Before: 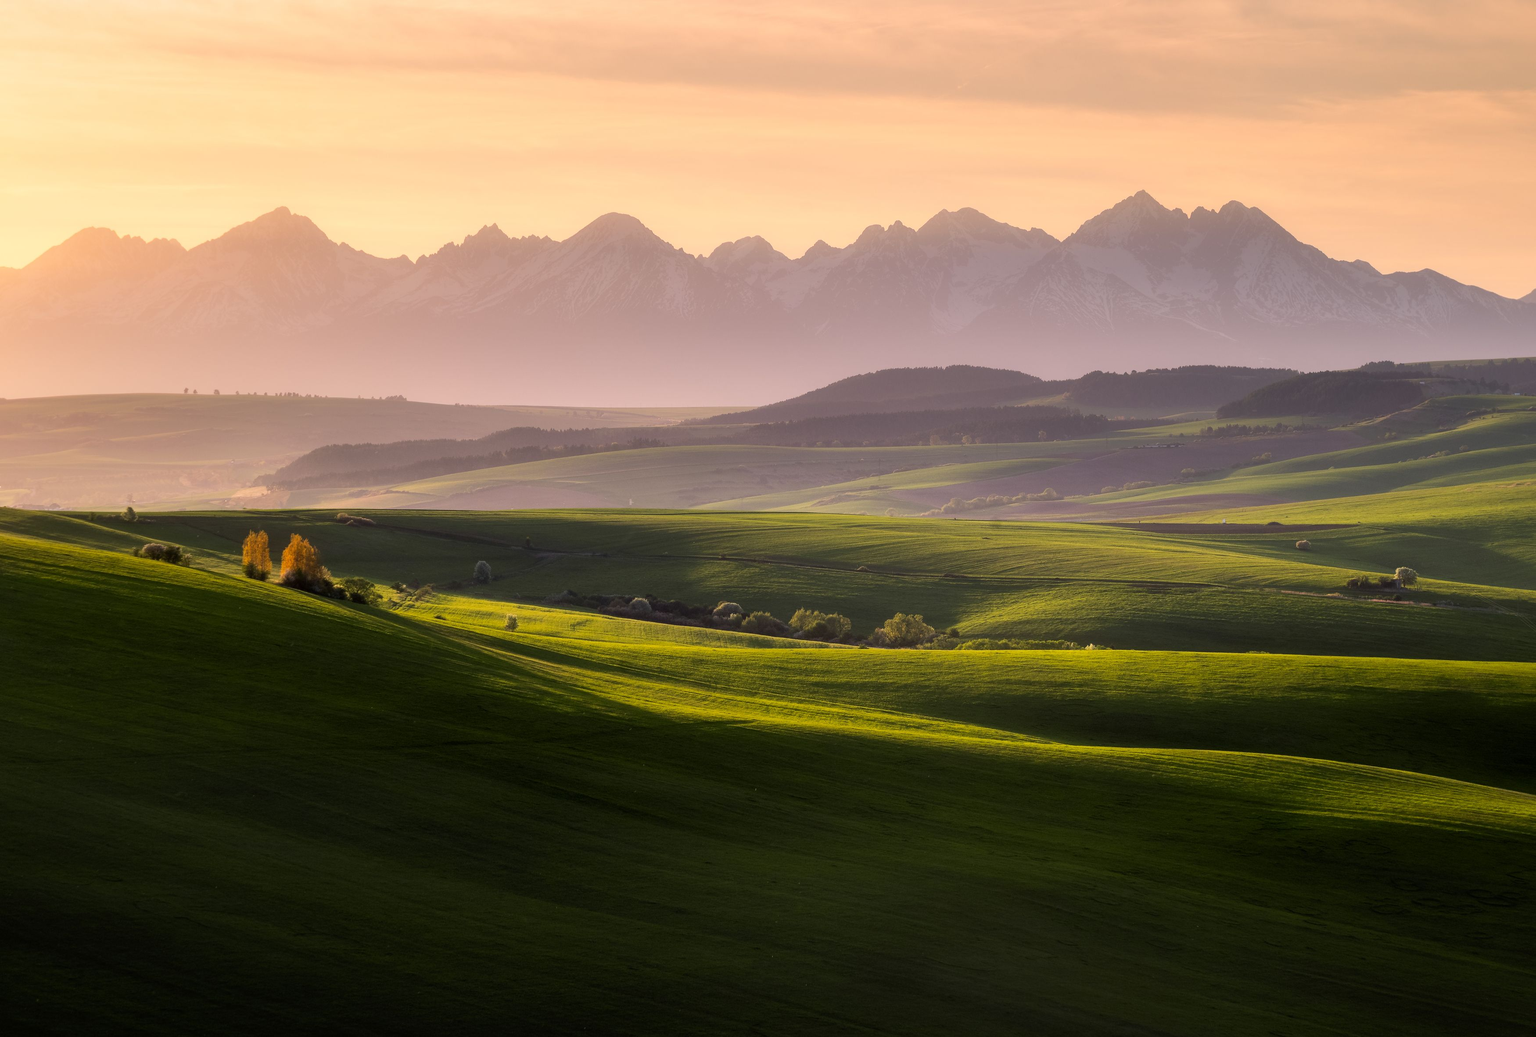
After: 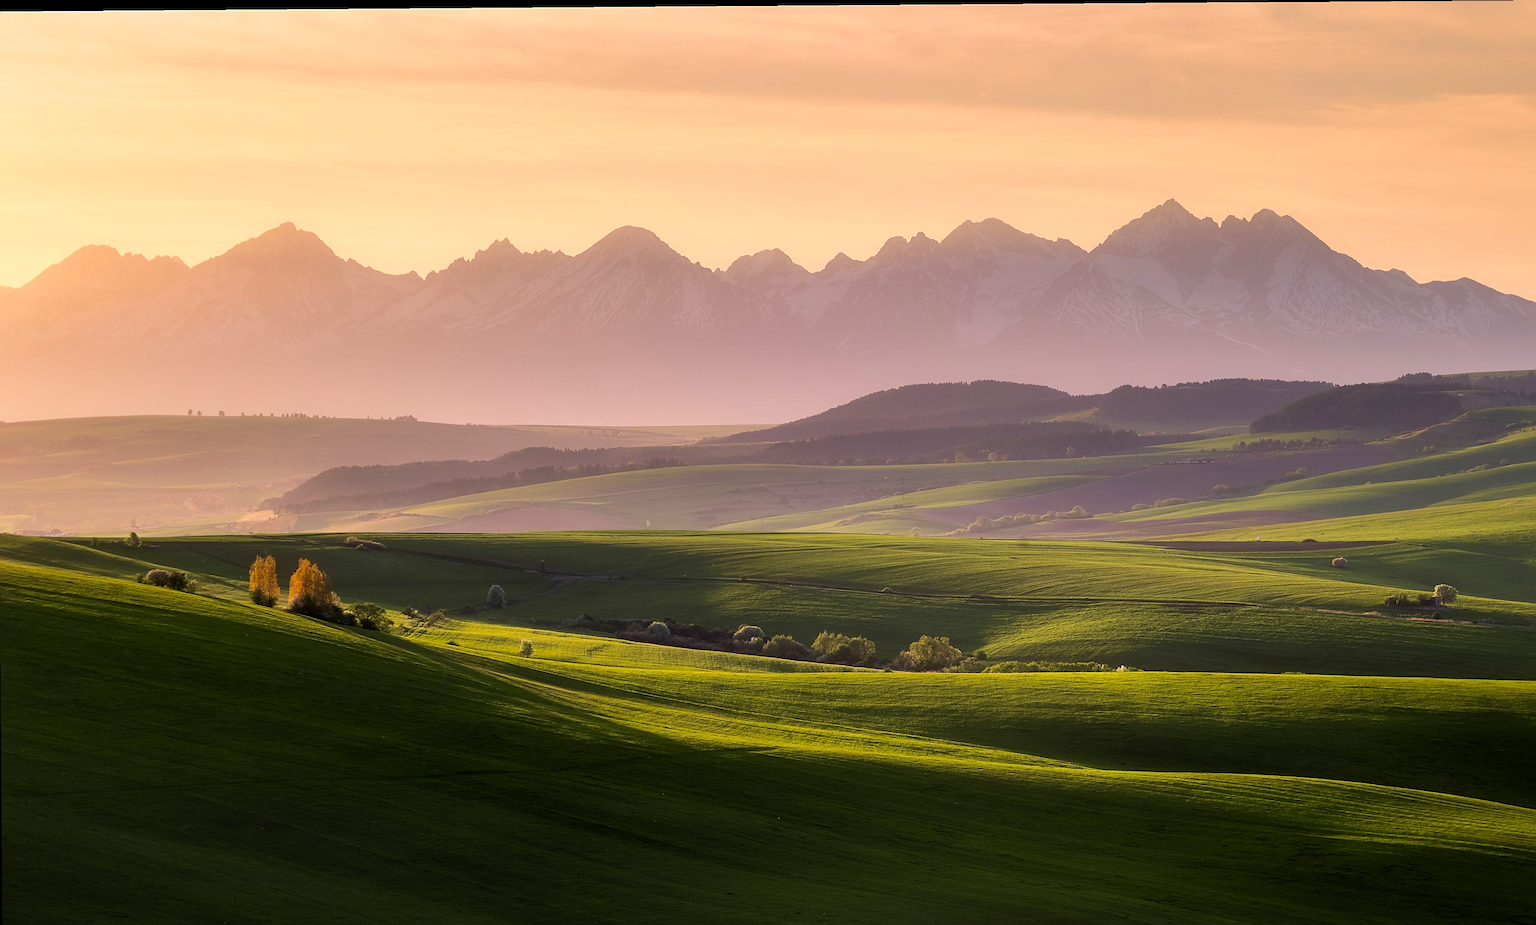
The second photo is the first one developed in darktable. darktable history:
crop and rotate: angle 0.422°, left 0.275%, right 2.89%, bottom 14.155%
sharpen: on, module defaults
velvia: on, module defaults
